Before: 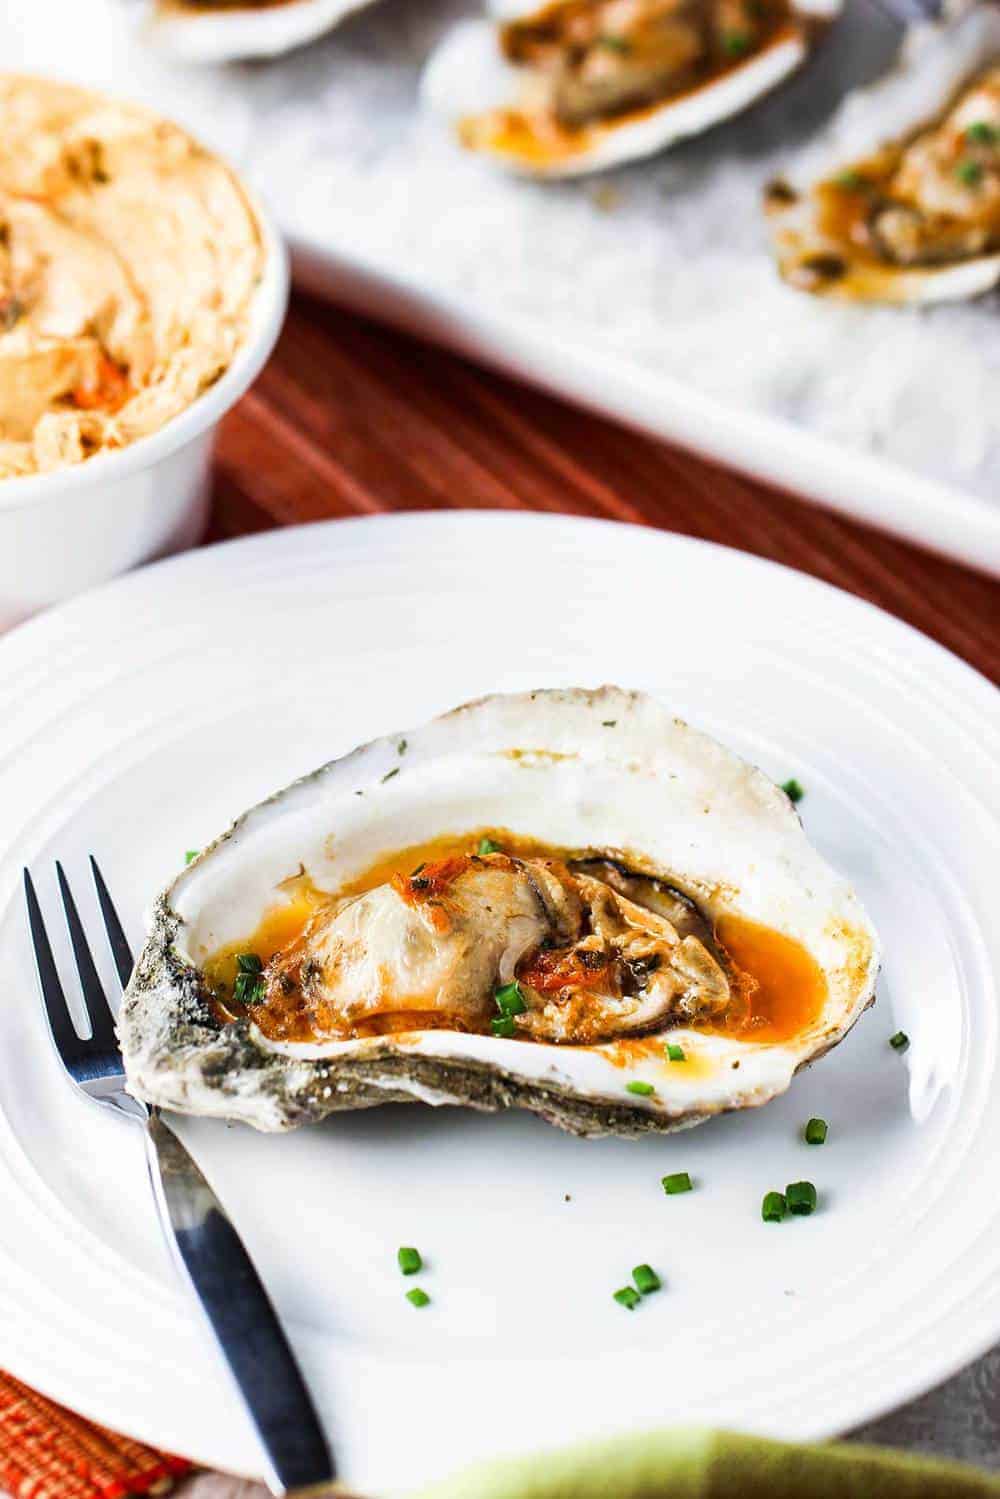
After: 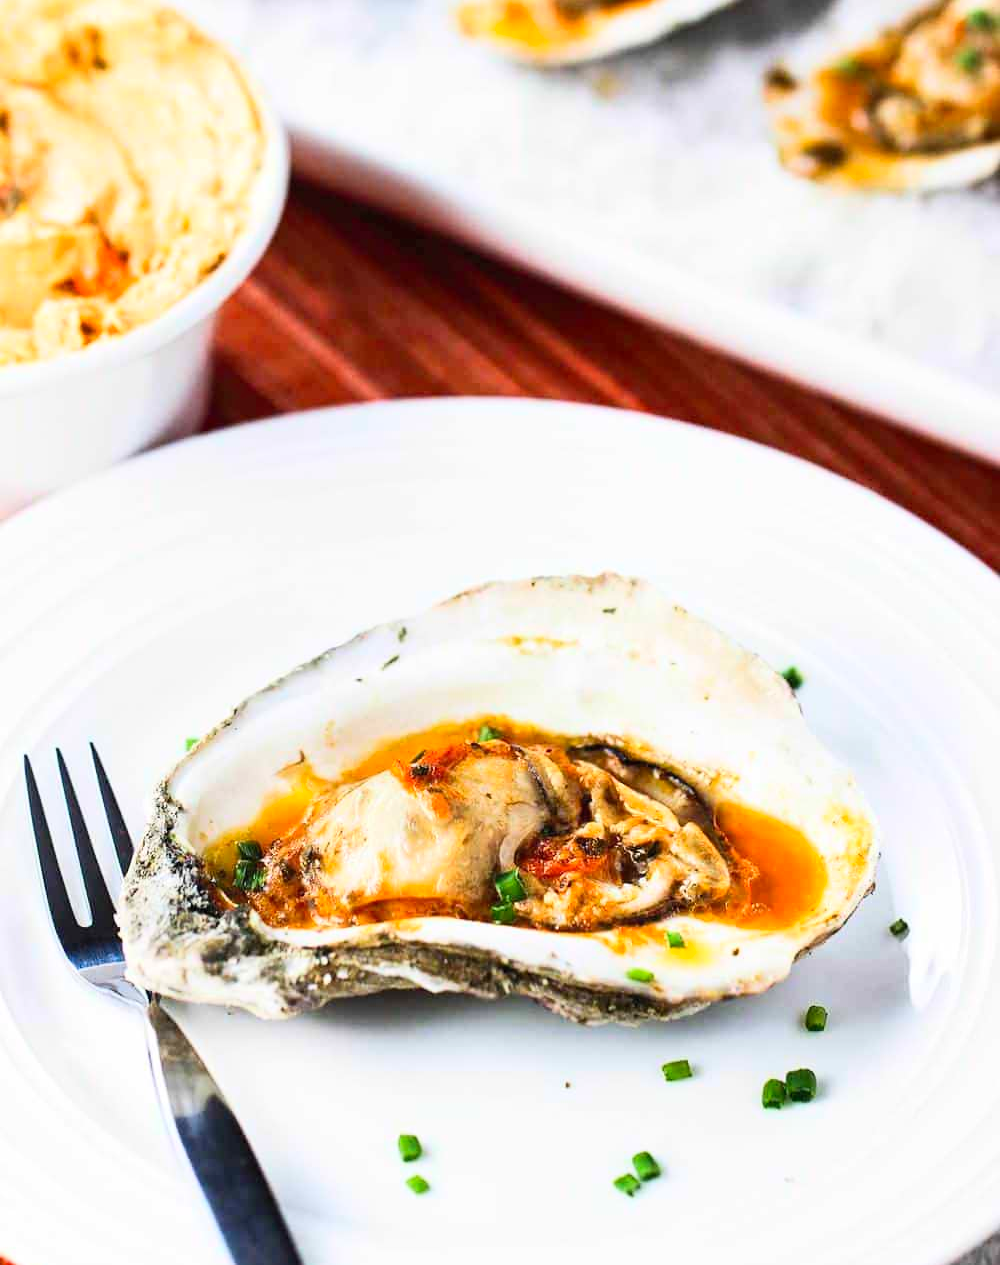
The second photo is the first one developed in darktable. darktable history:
contrast brightness saturation: contrast 0.204, brightness 0.164, saturation 0.229
exposure: compensate exposure bias true, compensate highlight preservation false
crop: top 7.565%, bottom 8.034%
